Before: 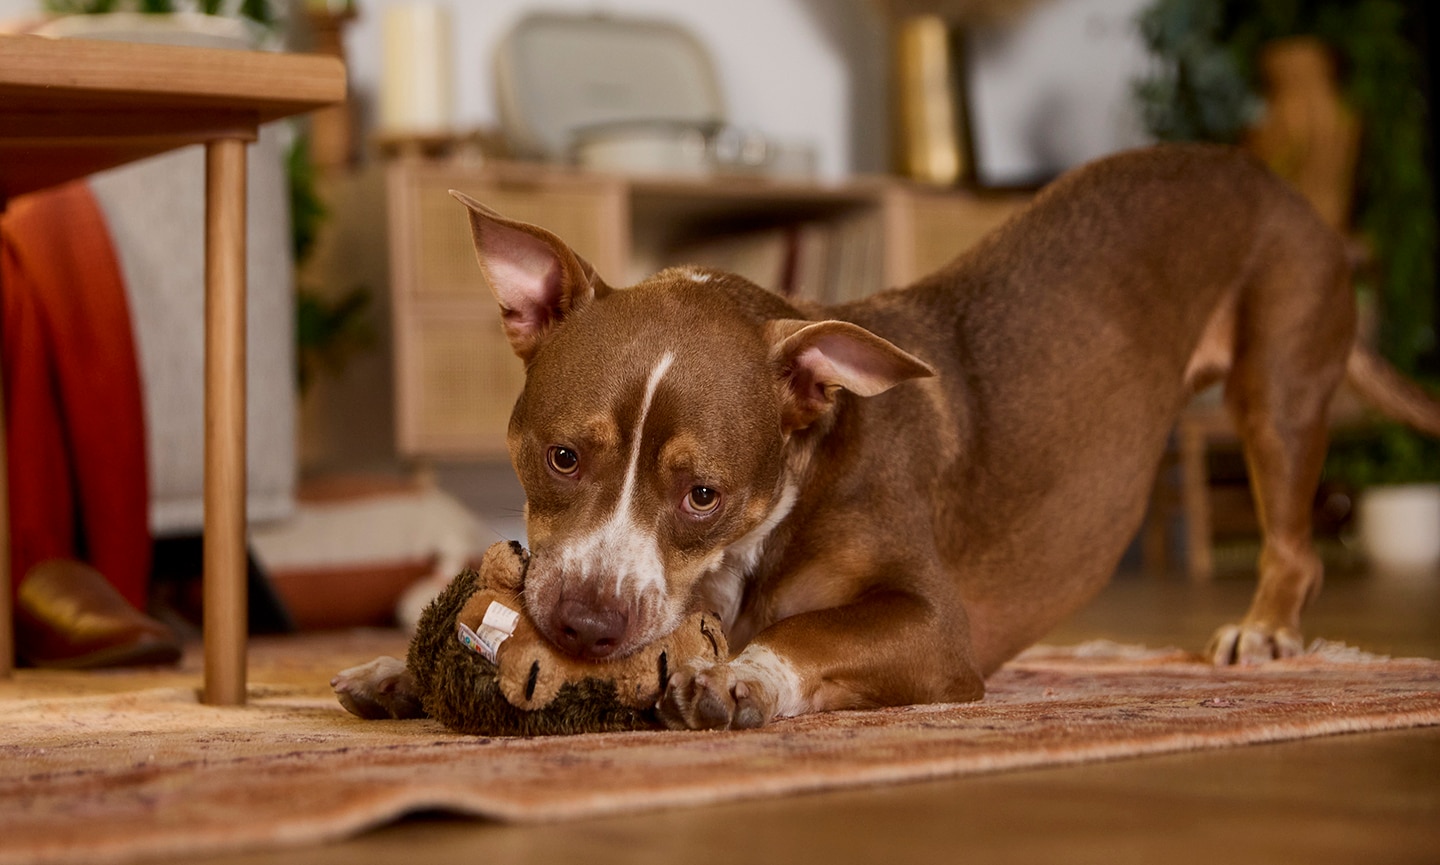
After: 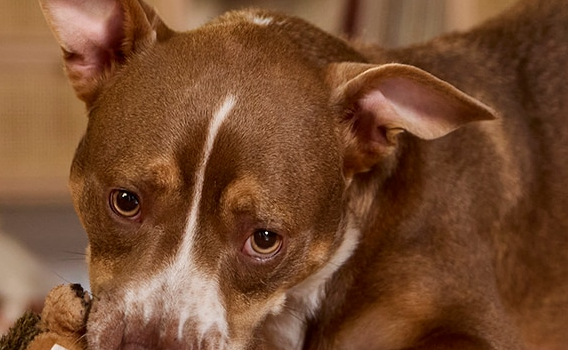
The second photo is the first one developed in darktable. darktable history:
crop: left 30.449%, top 29.778%, right 30.104%, bottom 29.746%
